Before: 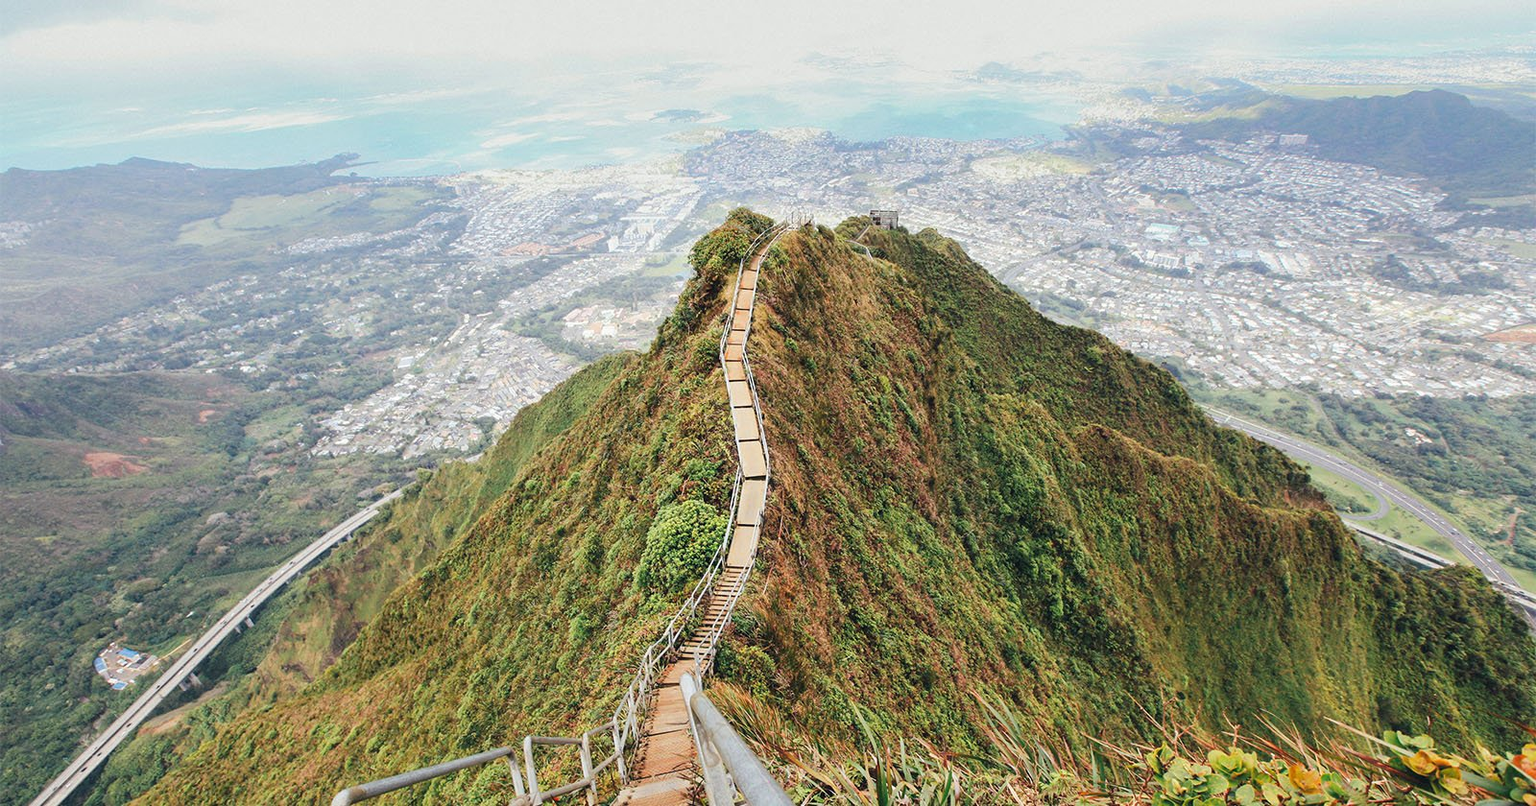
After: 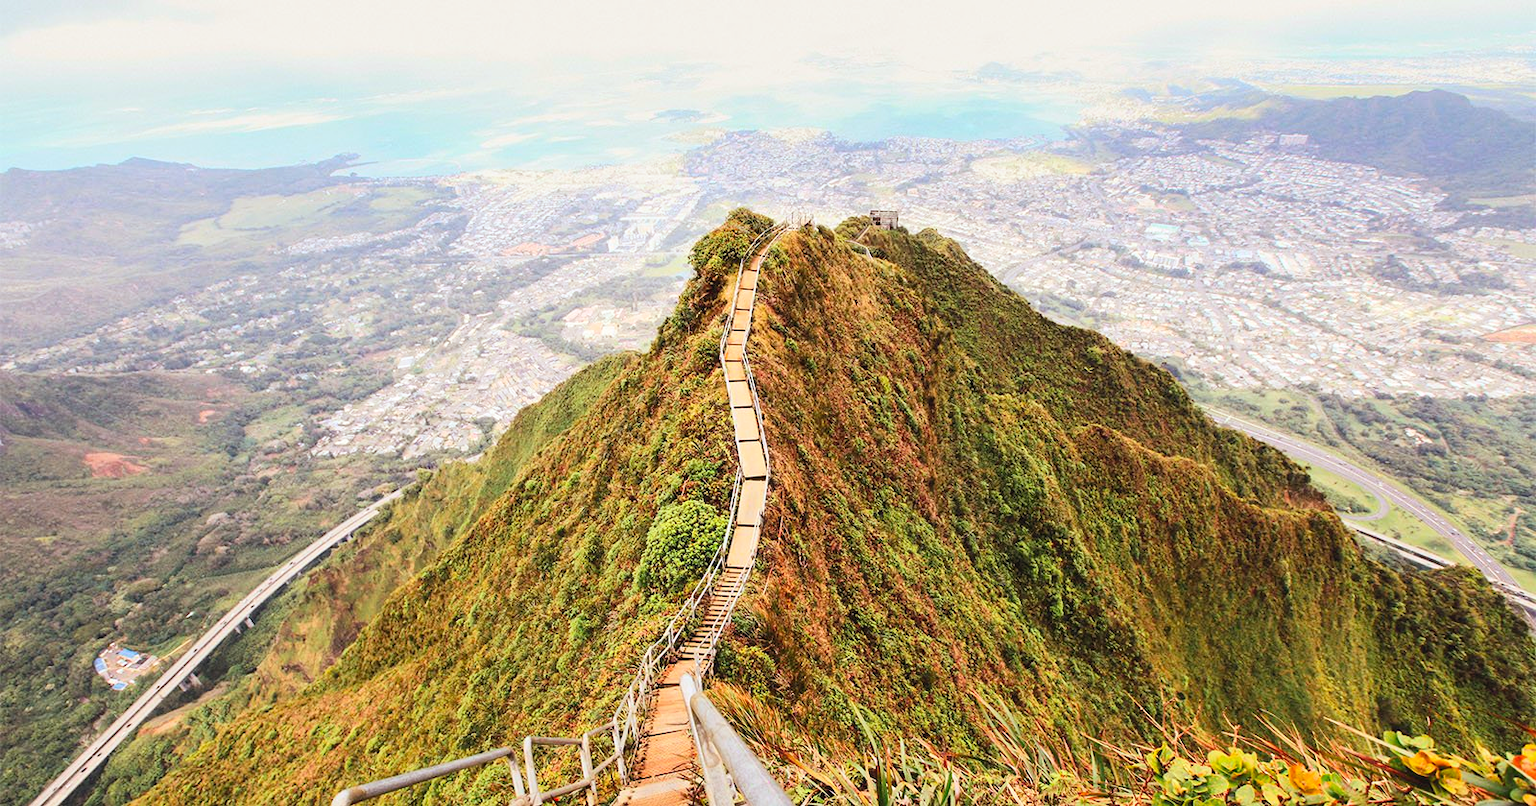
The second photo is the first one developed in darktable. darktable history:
rgb levels: mode RGB, independent channels, levels [[0, 0.5, 1], [0, 0.521, 1], [0, 0.536, 1]]
contrast brightness saturation: contrast 0.2, brightness 0.16, saturation 0.22
